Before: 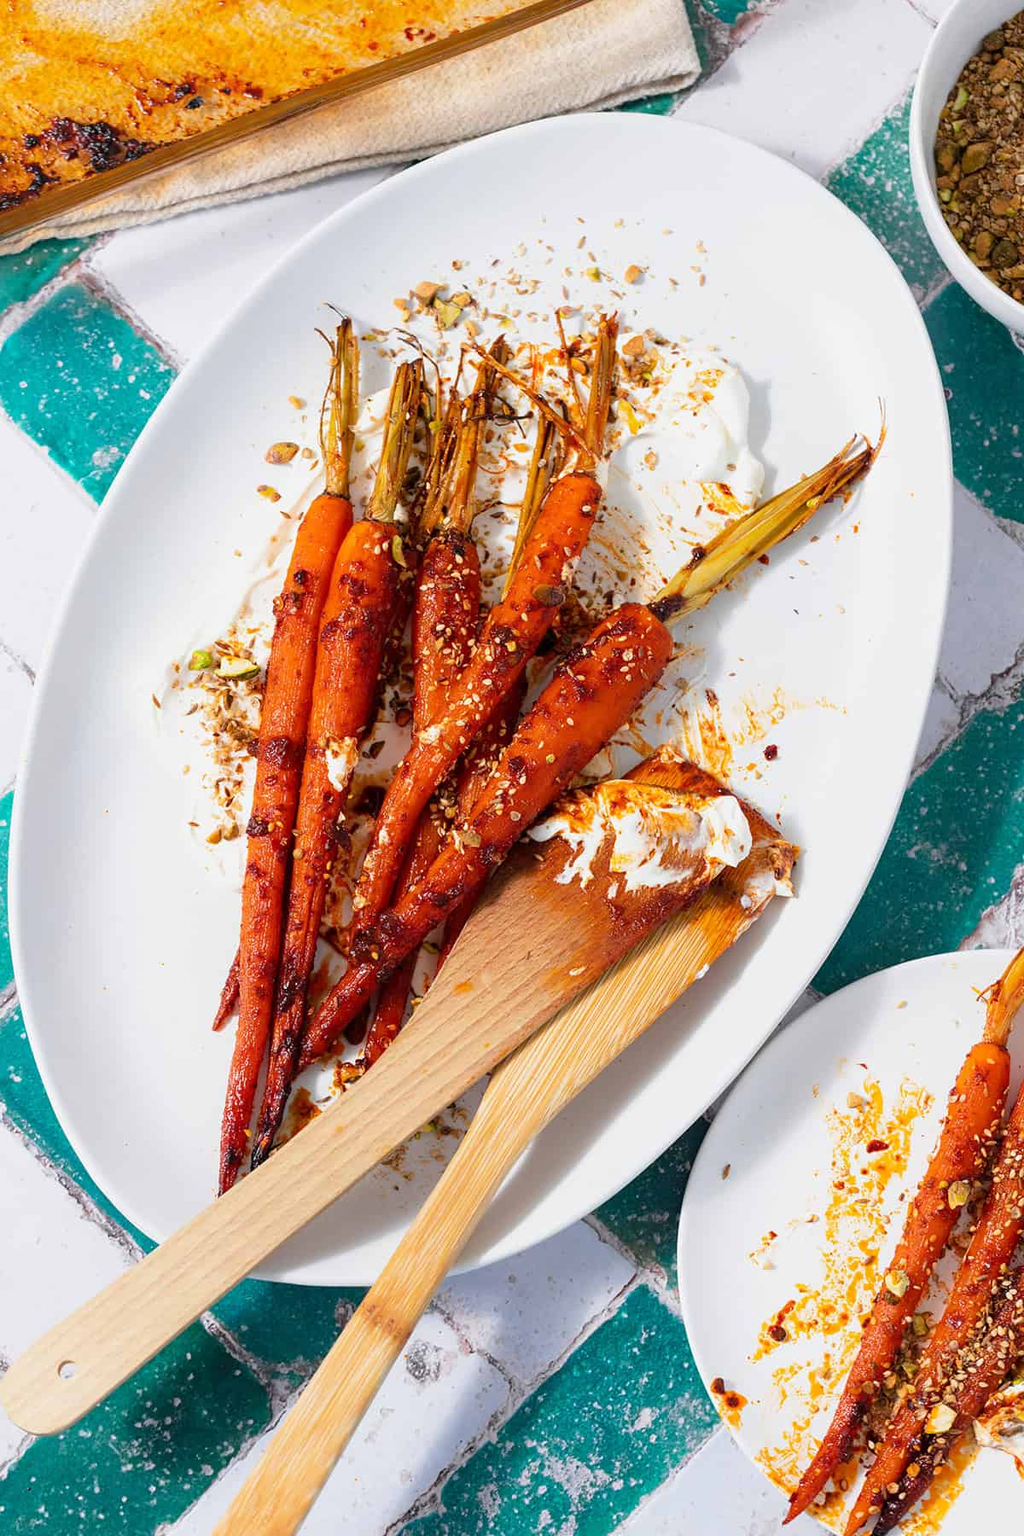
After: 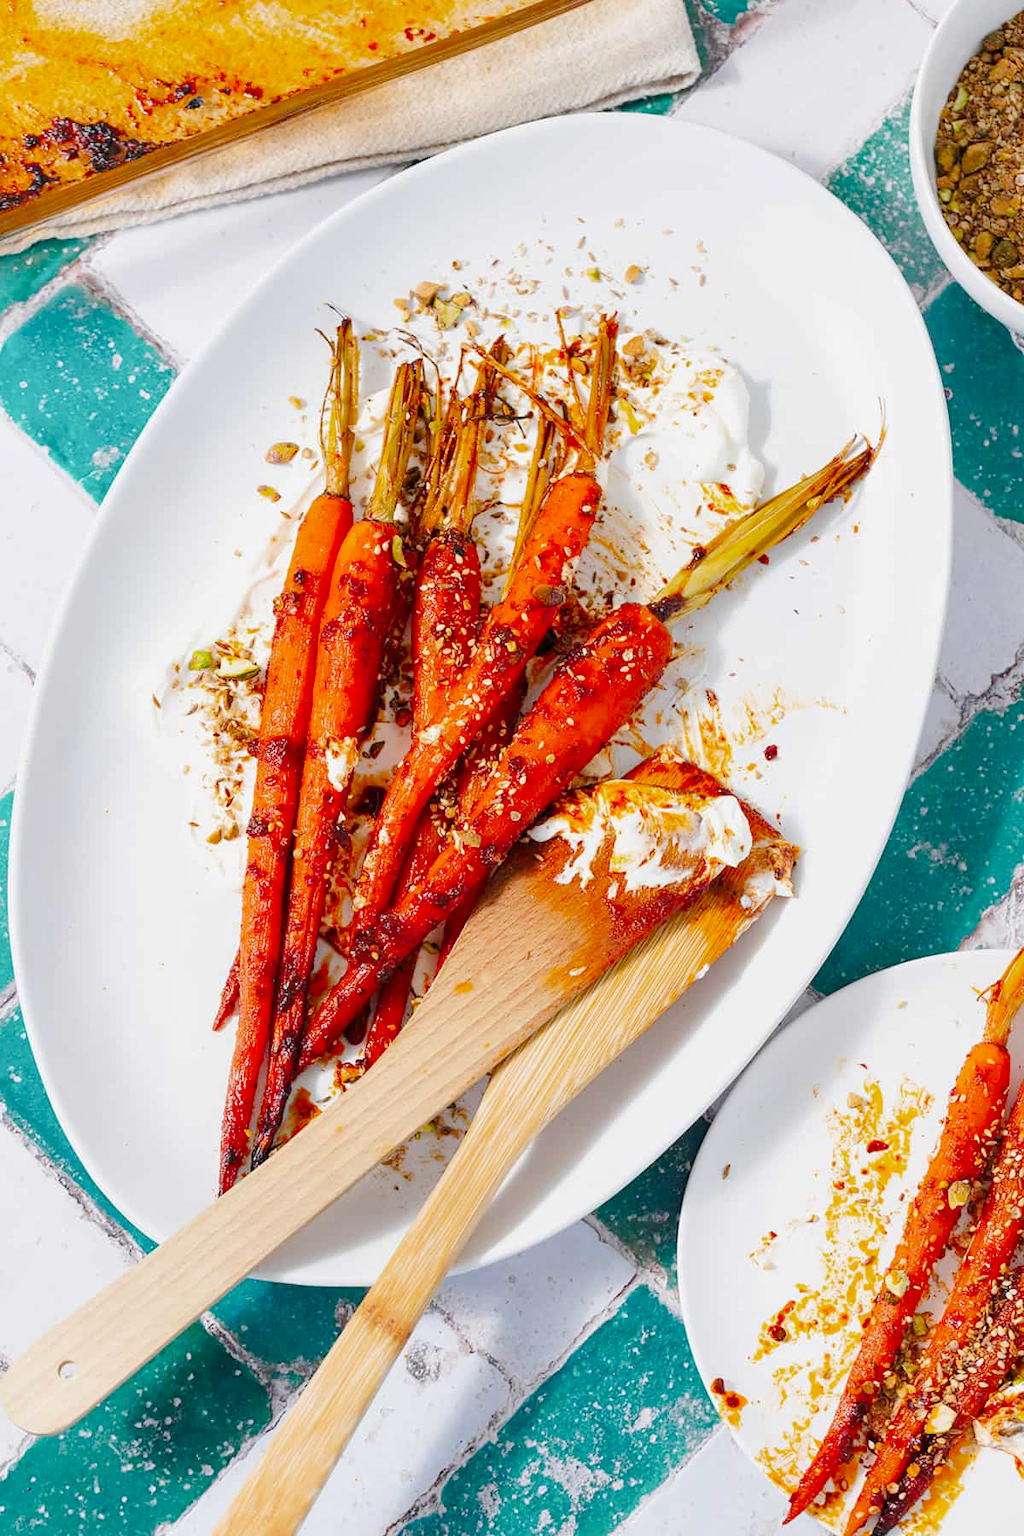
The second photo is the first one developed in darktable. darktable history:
white balance: emerald 1
shadows and highlights: shadows 37.27, highlights -28.18, soften with gaussian
vibrance: vibrance 95.34%
base curve: curves: ch0 [(0, 0) (0.158, 0.273) (0.879, 0.895) (1, 1)], preserve colors none
